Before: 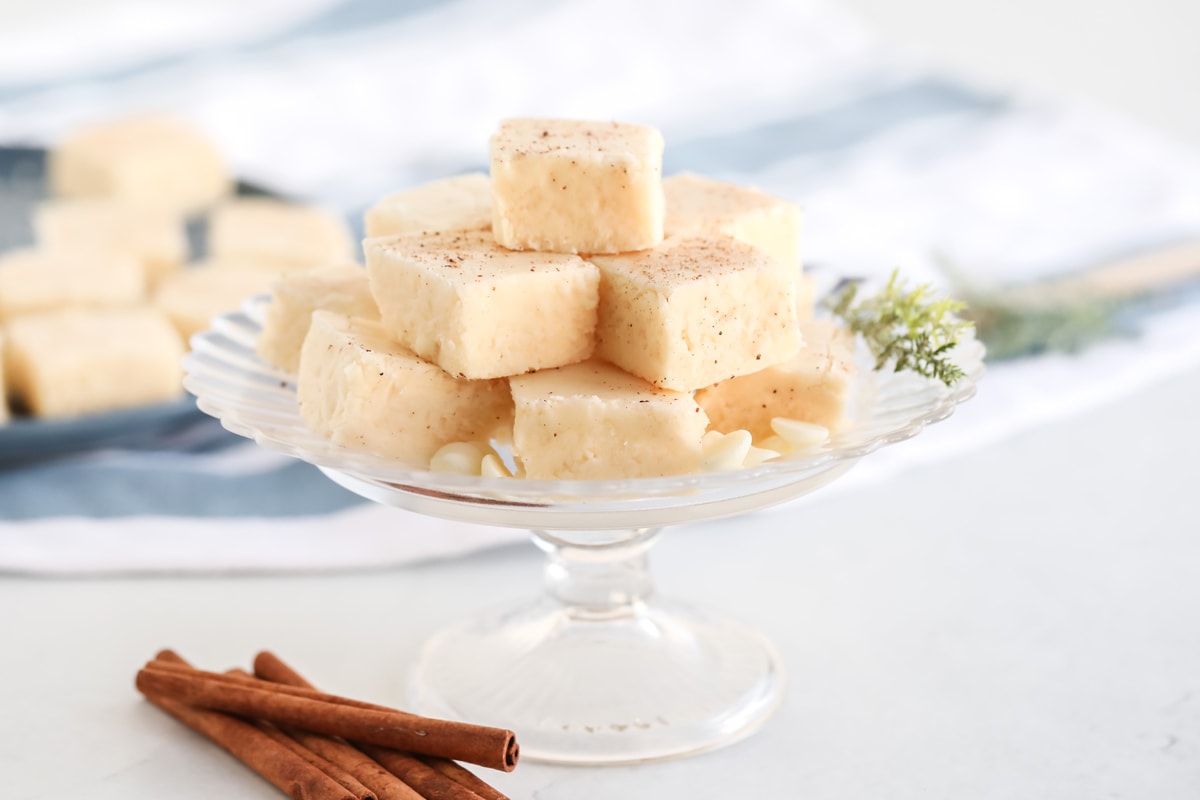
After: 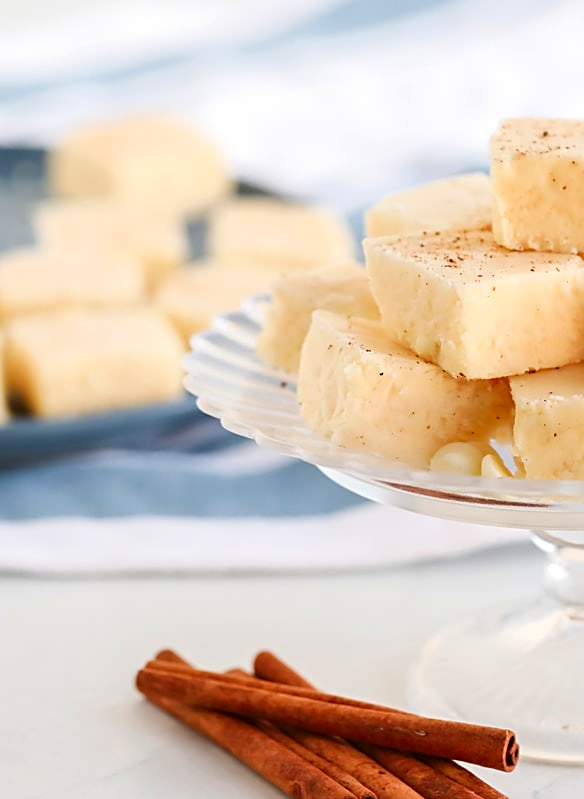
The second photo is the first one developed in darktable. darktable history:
sharpen: on, module defaults
crop and rotate: left 0.01%, top 0%, right 51.248%
contrast brightness saturation: brightness -0.025, saturation 0.351
